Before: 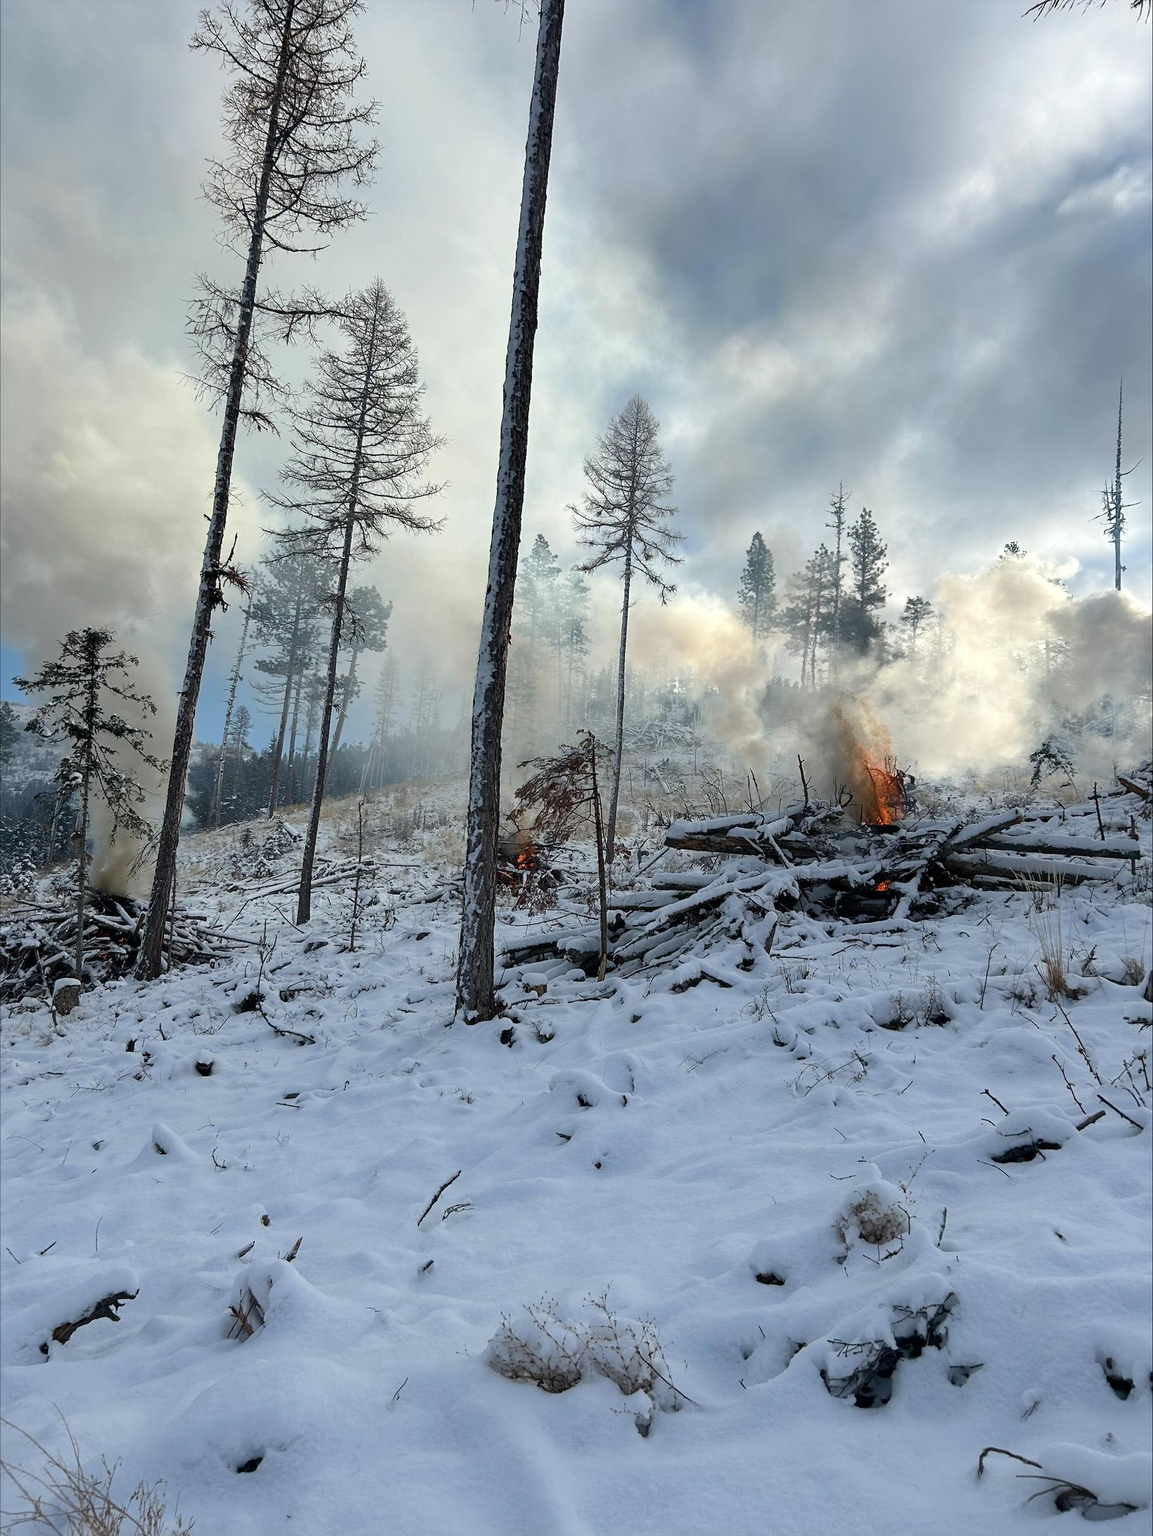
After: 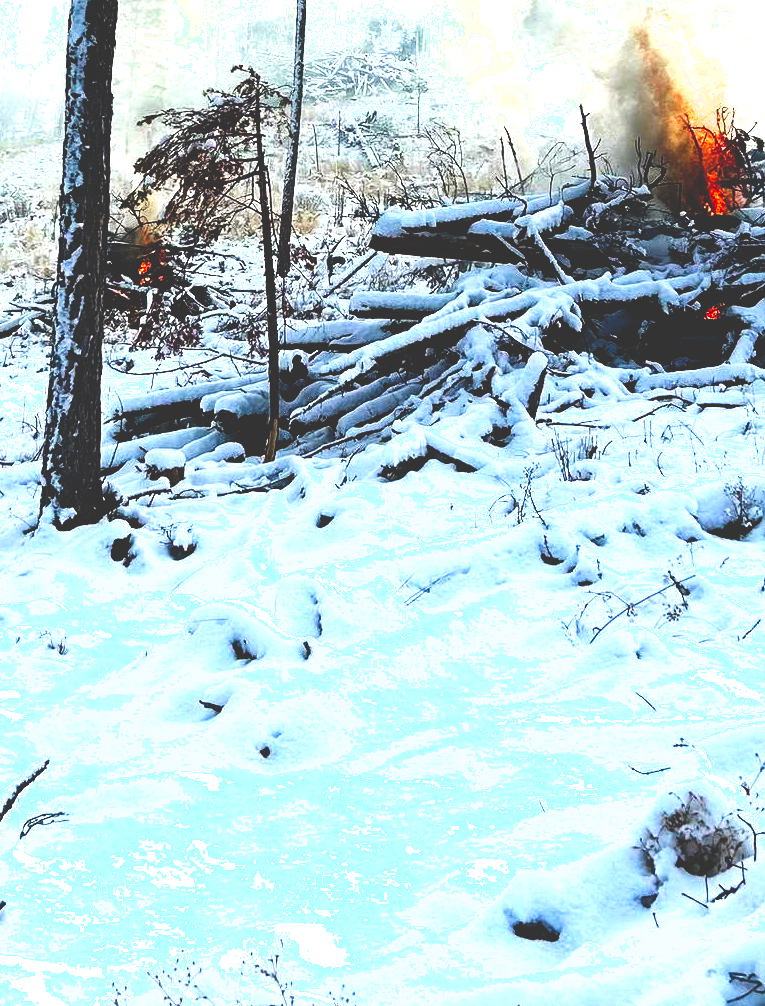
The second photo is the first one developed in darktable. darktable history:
crop: left 37.327%, top 44.831%, right 20.531%, bottom 13.588%
tone equalizer: -8 EV -0.775 EV, -7 EV -0.698 EV, -6 EV -0.61 EV, -5 EV -0.361 EV, -3 EV 0.385 EV, -2 EV 0.6 EV, -1 EV 0.696 EV, +0 EV 0.759 EV
exposure: exposure 0.6 EV, compensate highlight preservation false
contrast brightness saturation: contrast 0.079, saturation 0.199
base curve: curves: ch0 [(0, 0.036) (0.083, 0.04) (0.804, 1)], preserve colors none
